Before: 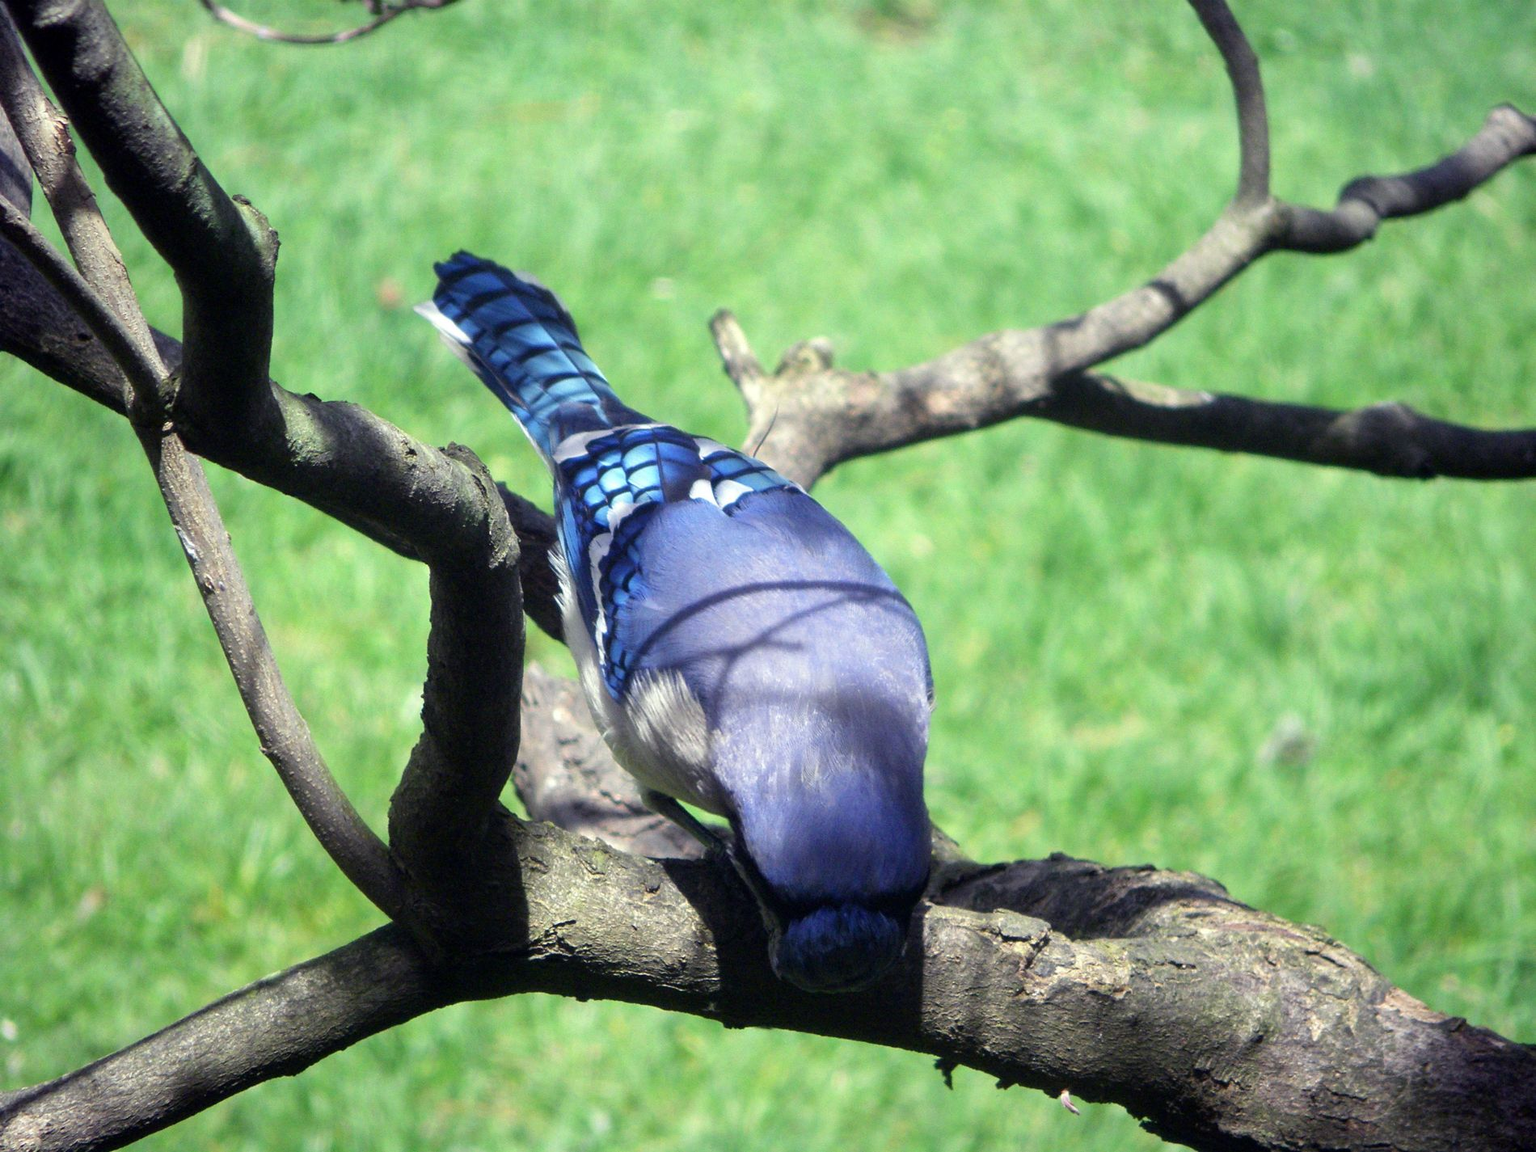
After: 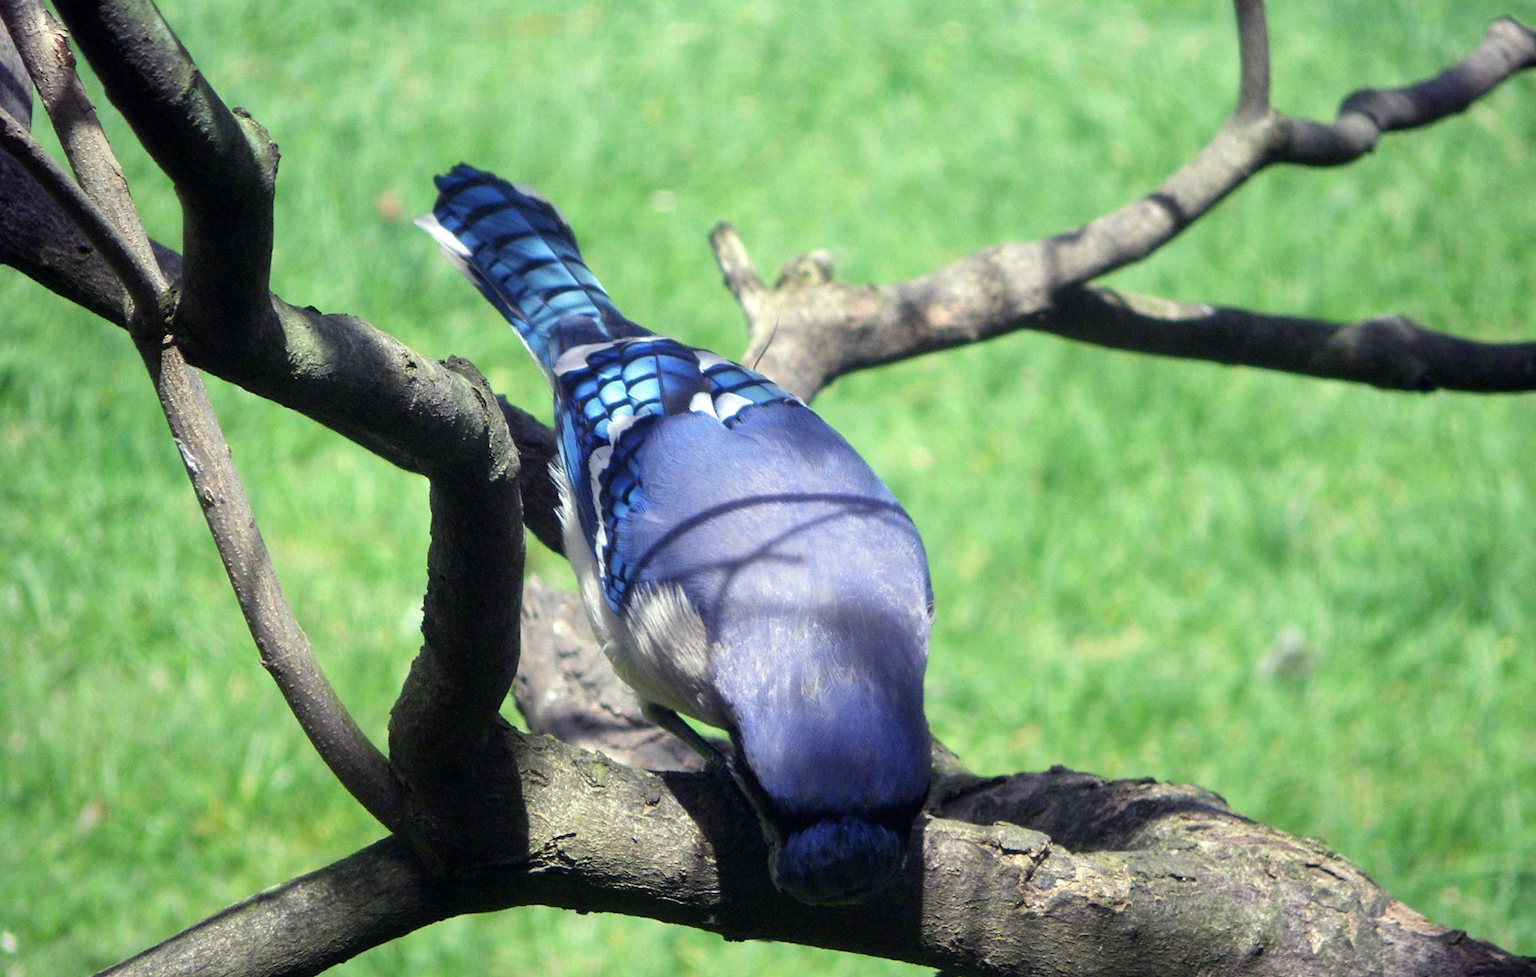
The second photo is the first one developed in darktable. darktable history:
crop: top 7.614%, bottom 7.501%
